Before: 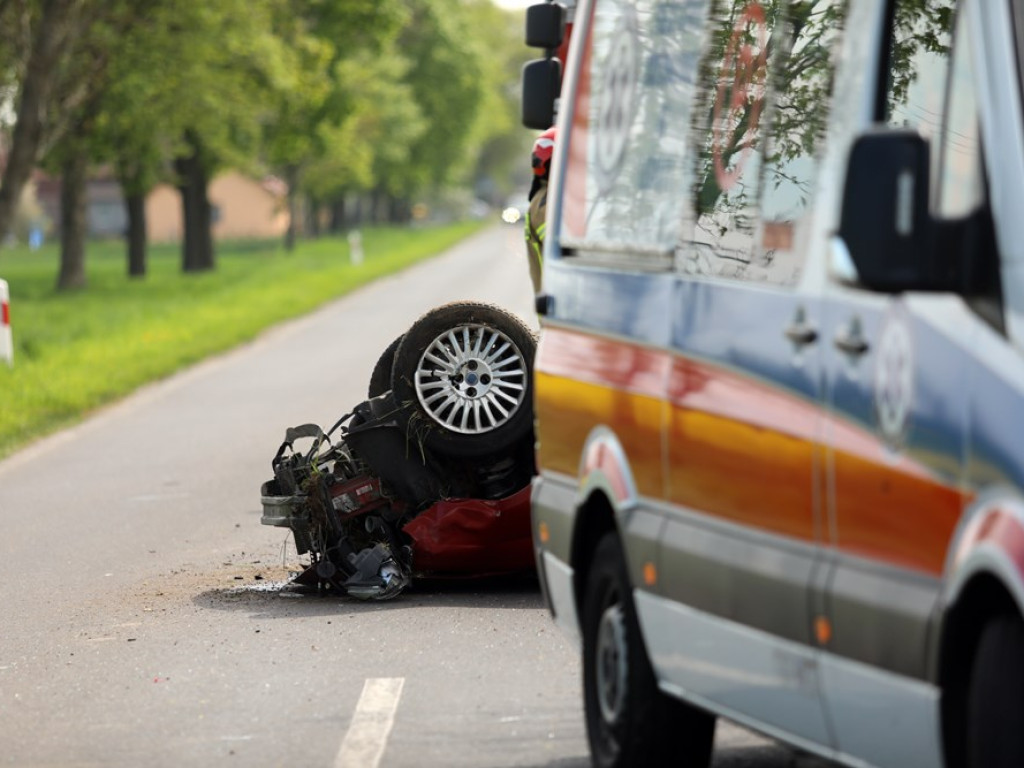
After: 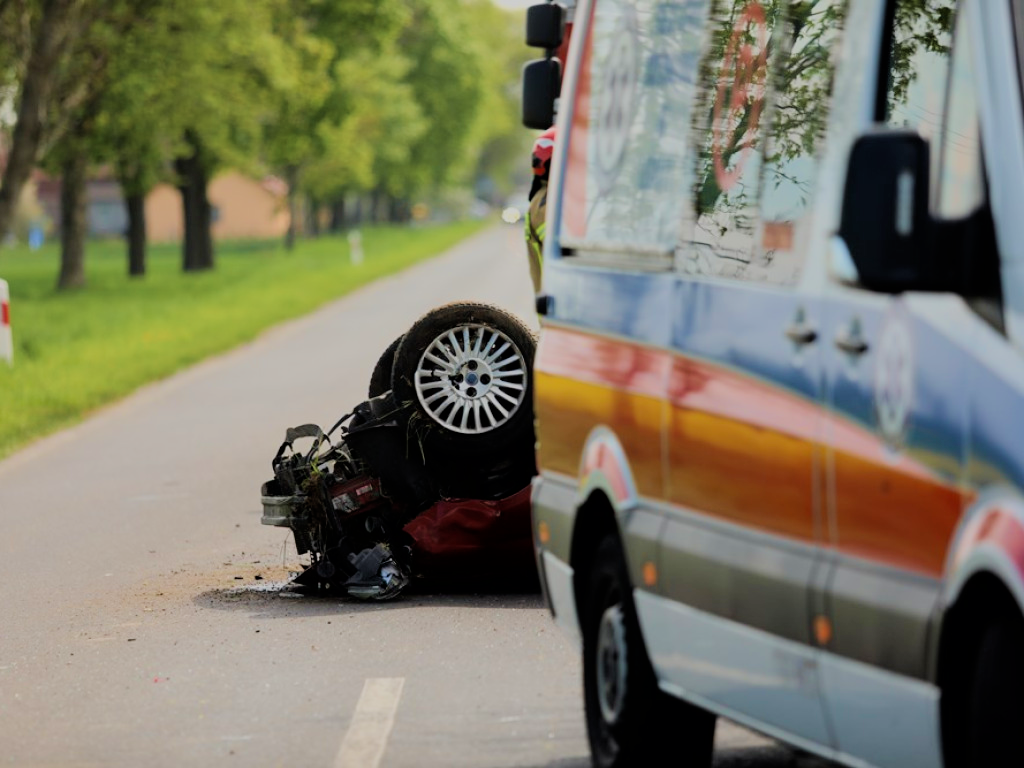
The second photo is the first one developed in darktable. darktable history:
filmic rgb: black relative exposure -6.98 EV, white relative exposure 5.63 EV, hardness 2.86
velvia: strength 45%
